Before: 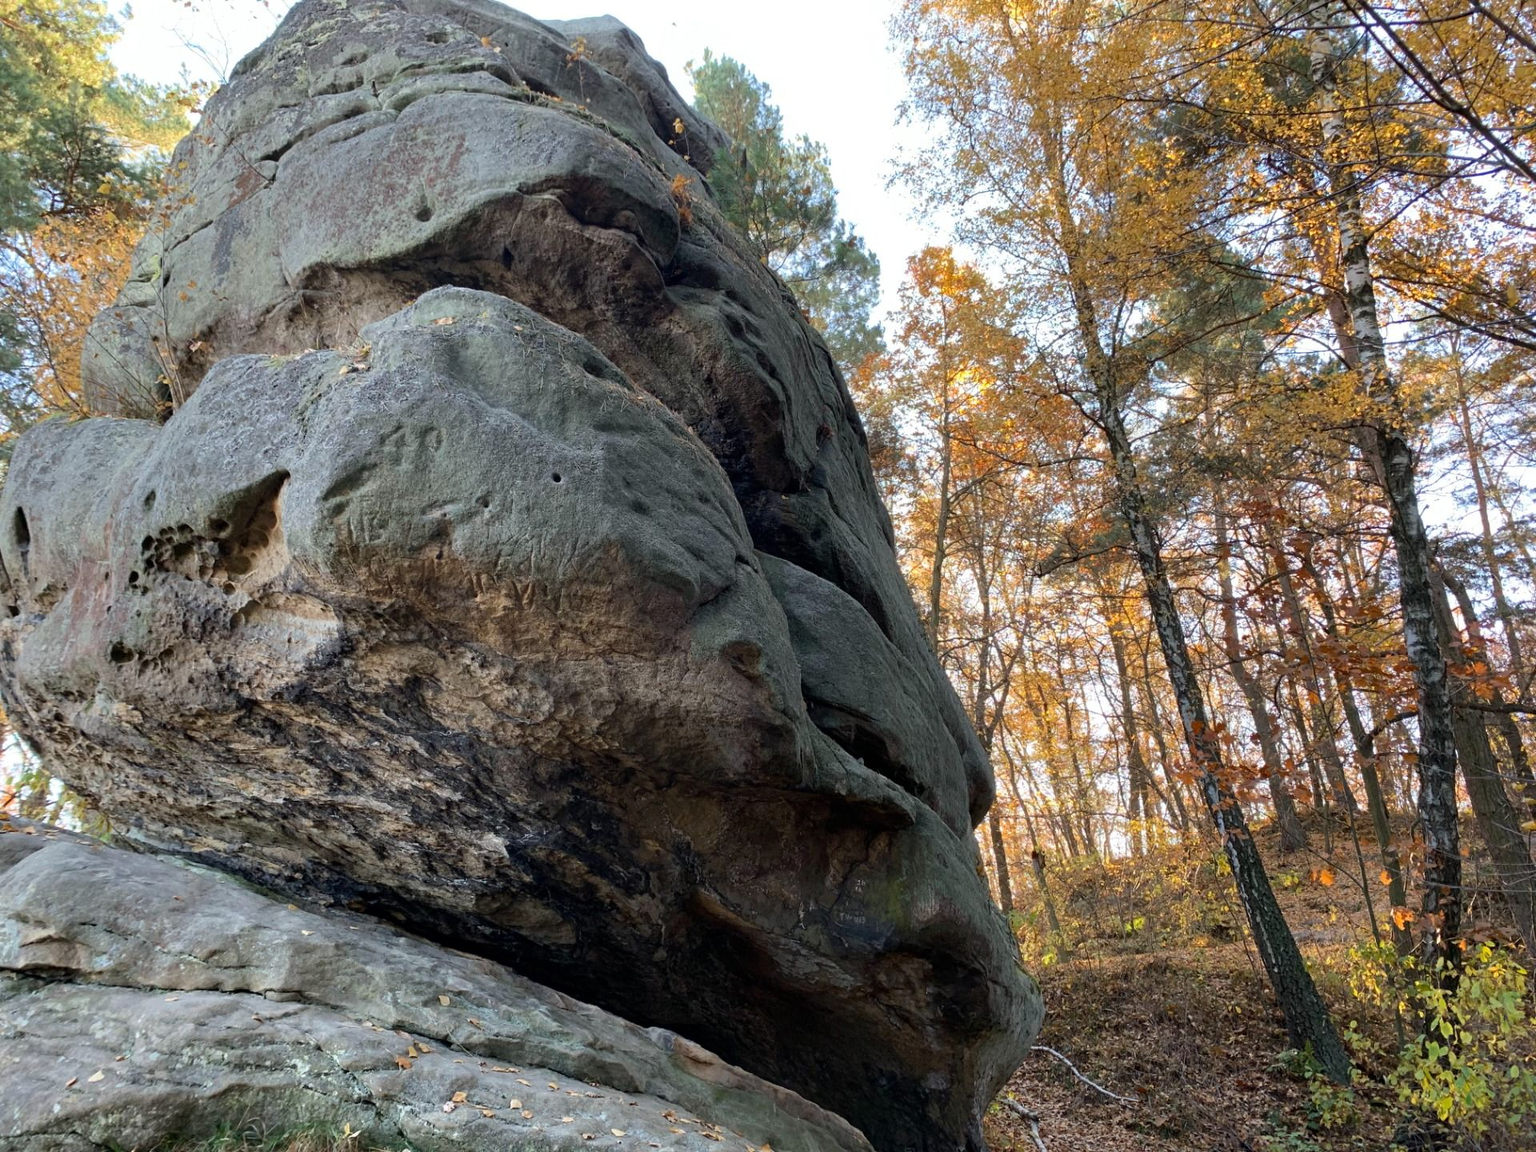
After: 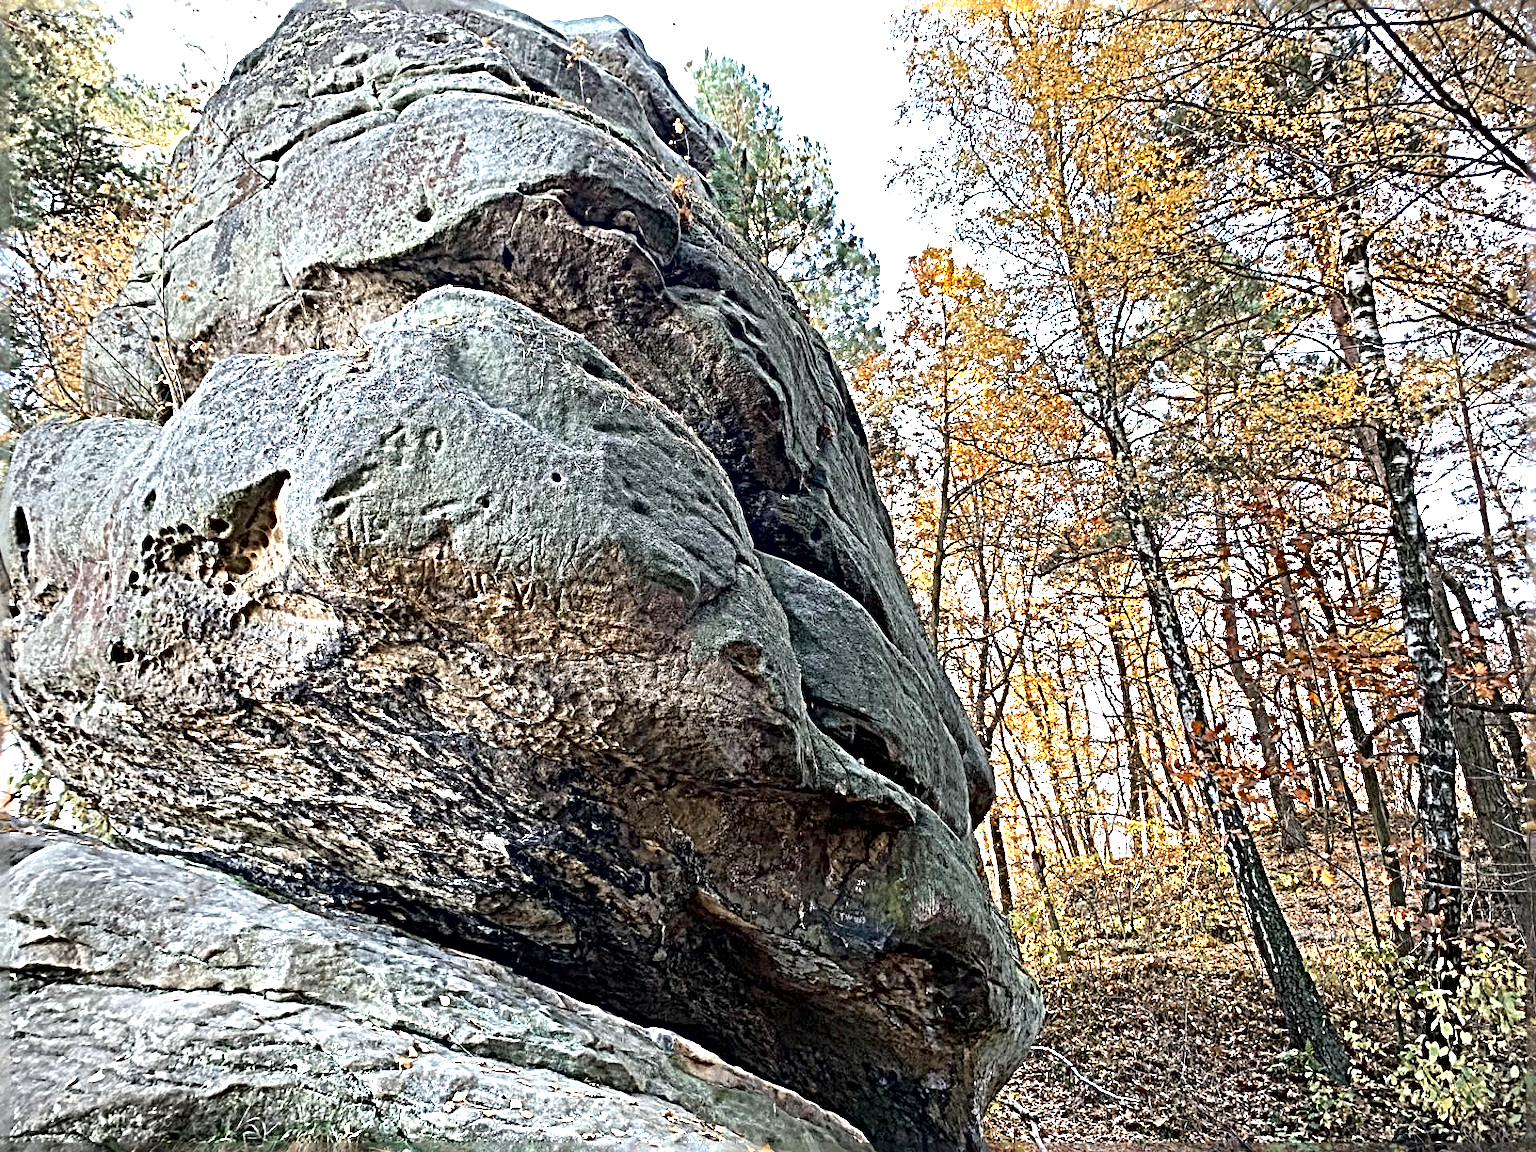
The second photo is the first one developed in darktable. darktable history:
sharpen: radius 6.3, amount 1.8, threshold 0
vignetting: fall-off start 74.49%, fall-off radius 65.9%, brightness -0.628, saturation -0.68
exposure: black level correction 0, exposure 1.2 EV, compensate highlight preservation false
local contrast: mode bilateral grid, contrast 20, coarseness 50, detail 120%, midtone range 0.2
